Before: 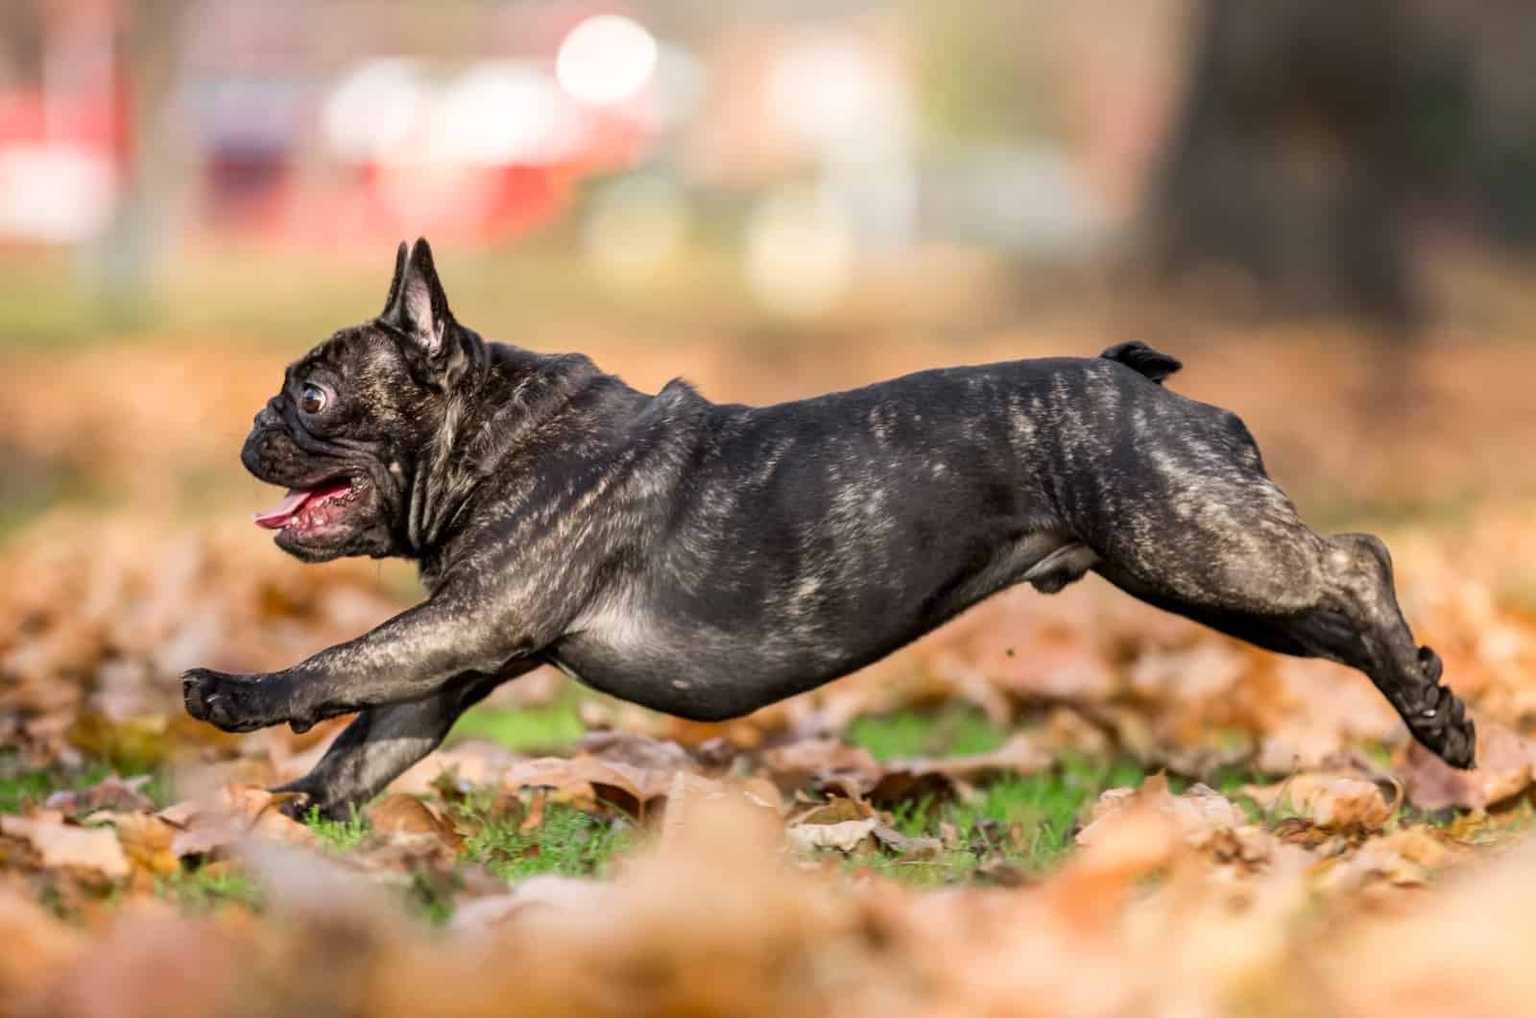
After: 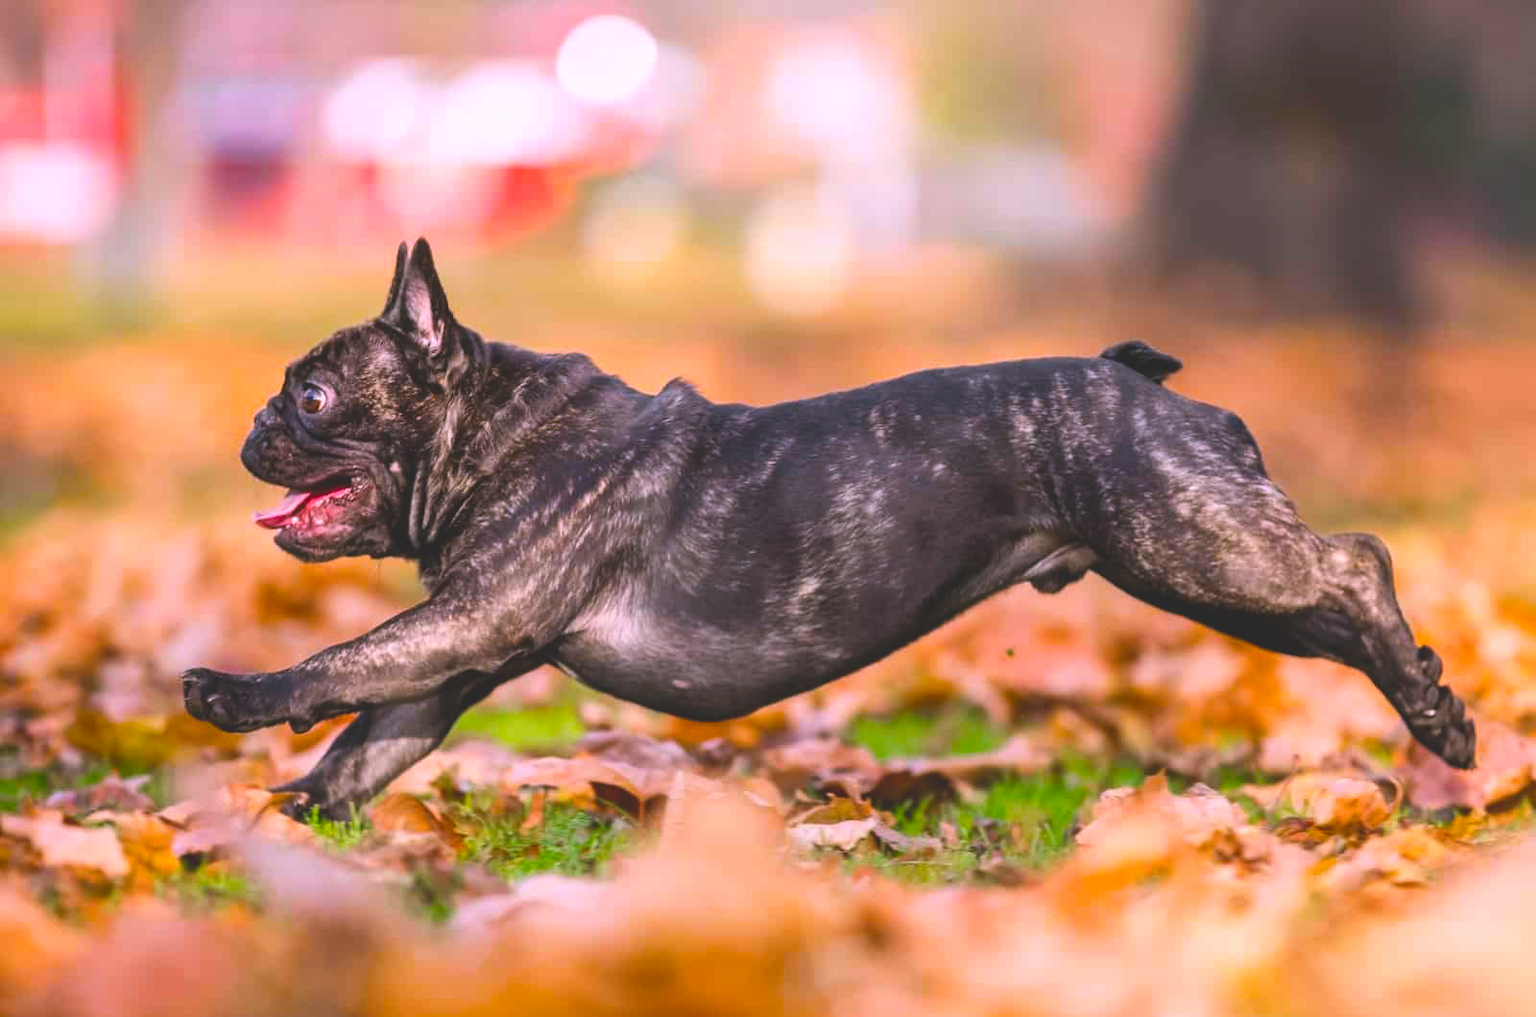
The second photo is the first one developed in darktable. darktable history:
white balance: red 1.066, blue 1.119
color balance rgb: linear chroma grading › global chroma 15%, perceptual saturation grading › global saturation 30%
exposure: black level correction -0.023, exposure -0.039 EV, compensate highlight preservation false
